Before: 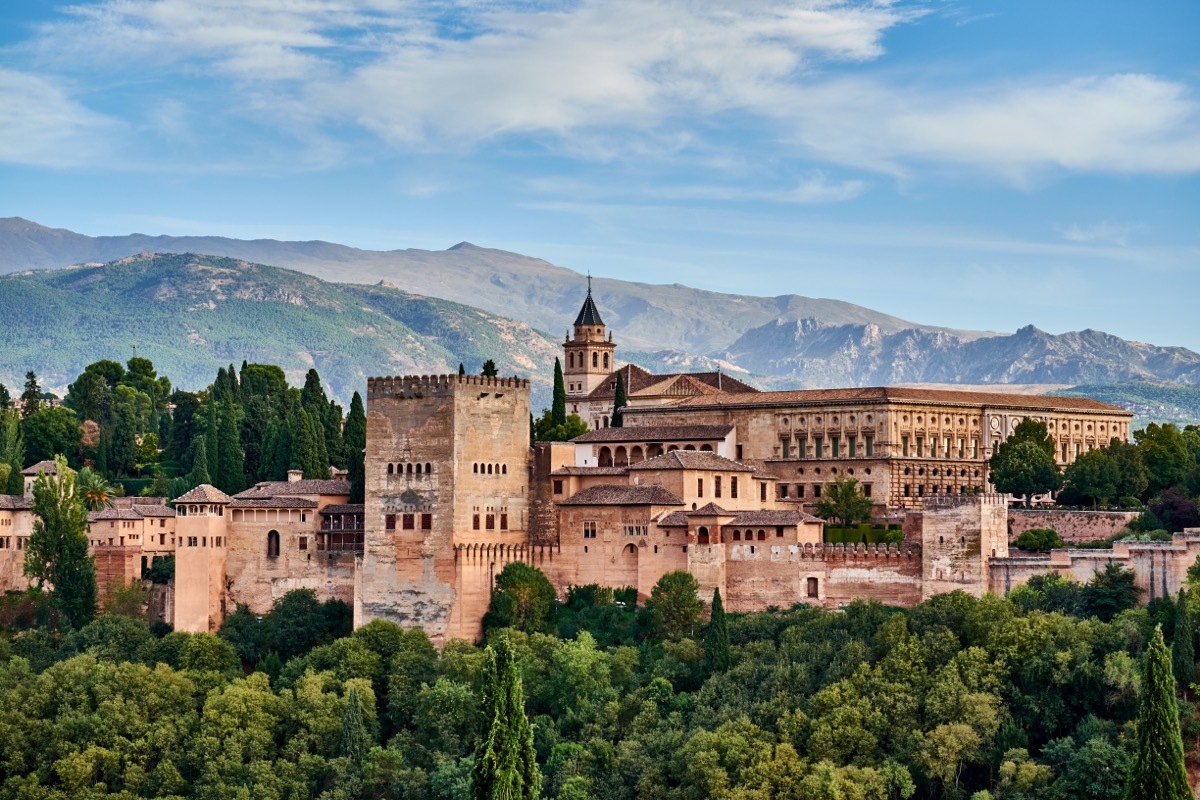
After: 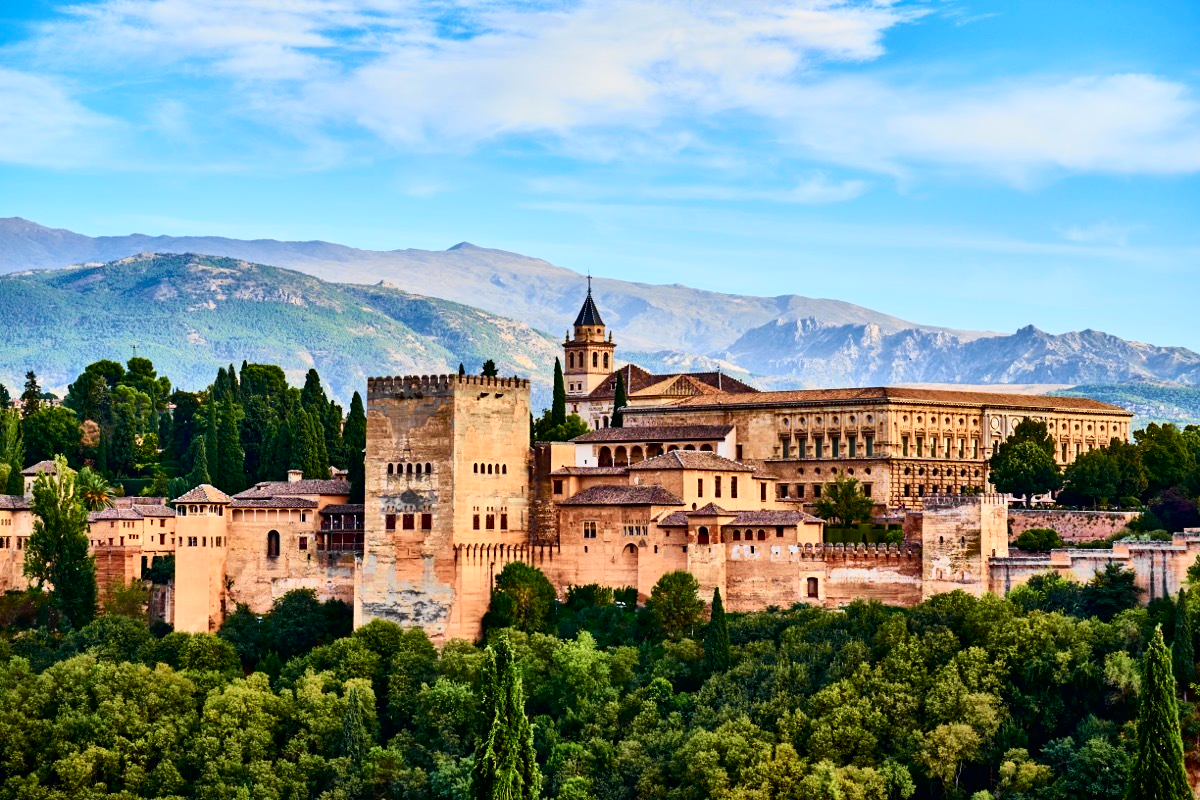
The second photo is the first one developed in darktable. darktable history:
tone curve: curves: ch0 [(0, 0.006) (0.046, 0.011) (0.13, 0.062) (0.338, 0.327) (0.494, 0.55) (0.728, 0.835) (1, 1)]; ch1 [(0, 0) (0.346, 0.324) (0.45, 0.431) (0.5, 0.5) (0.522, 0.517) (0.55, 0.57) (1, 1)]; ch2 [(0, 0) (0.453, 0.418) (0.5, 0.5) (0.526, 0.524) (0.554, 0.598) (0.622, 0.679) (0.707, 0.761) (1, 1)], color space Lab, independent channels, preserve colors none
